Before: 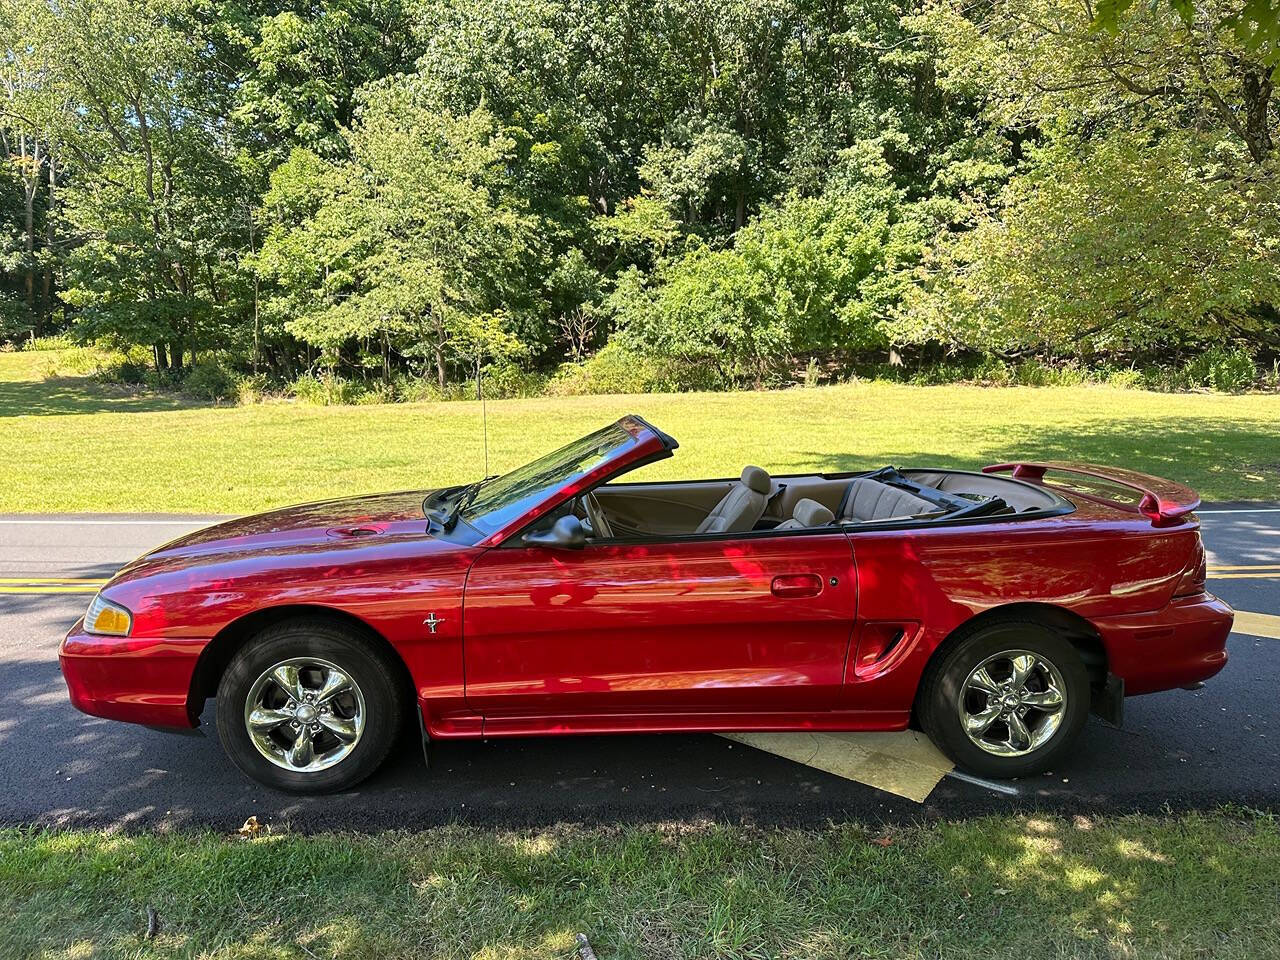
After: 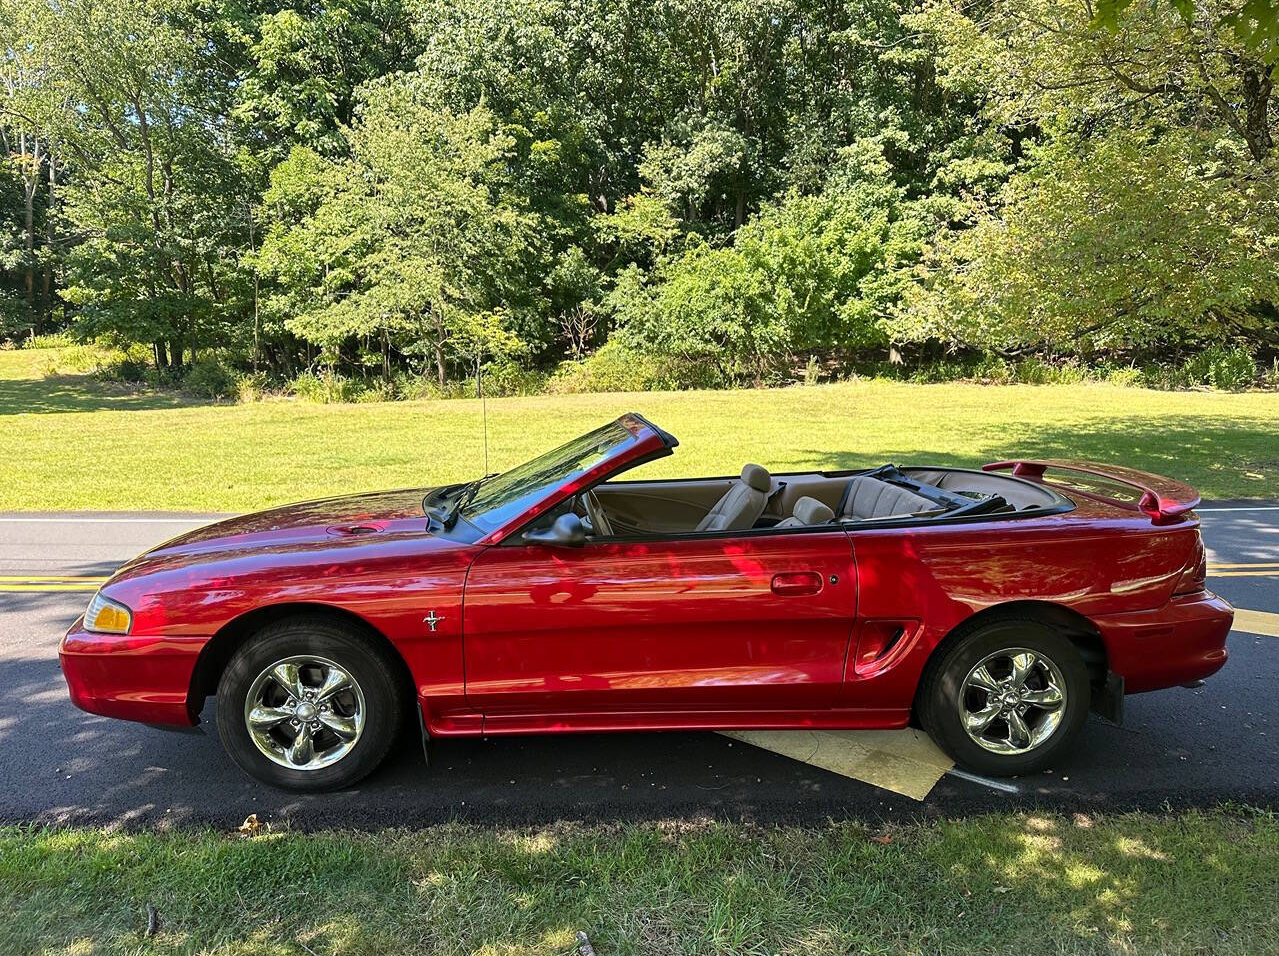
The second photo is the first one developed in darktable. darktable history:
crop: top 0.218%, bottom 0.162%
